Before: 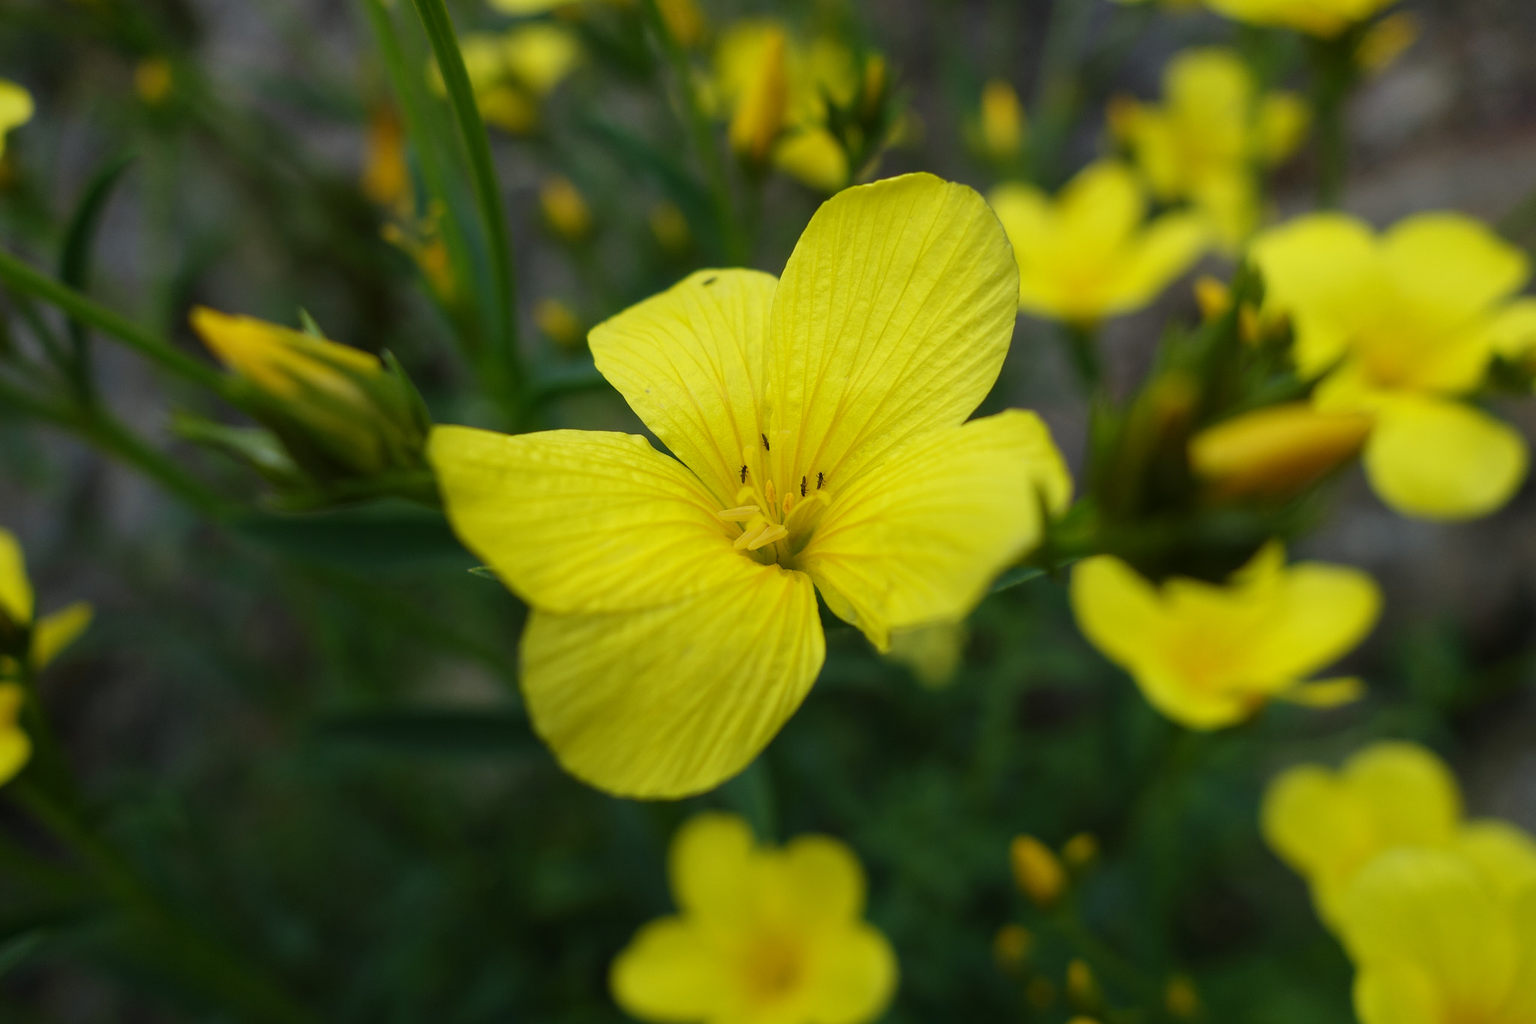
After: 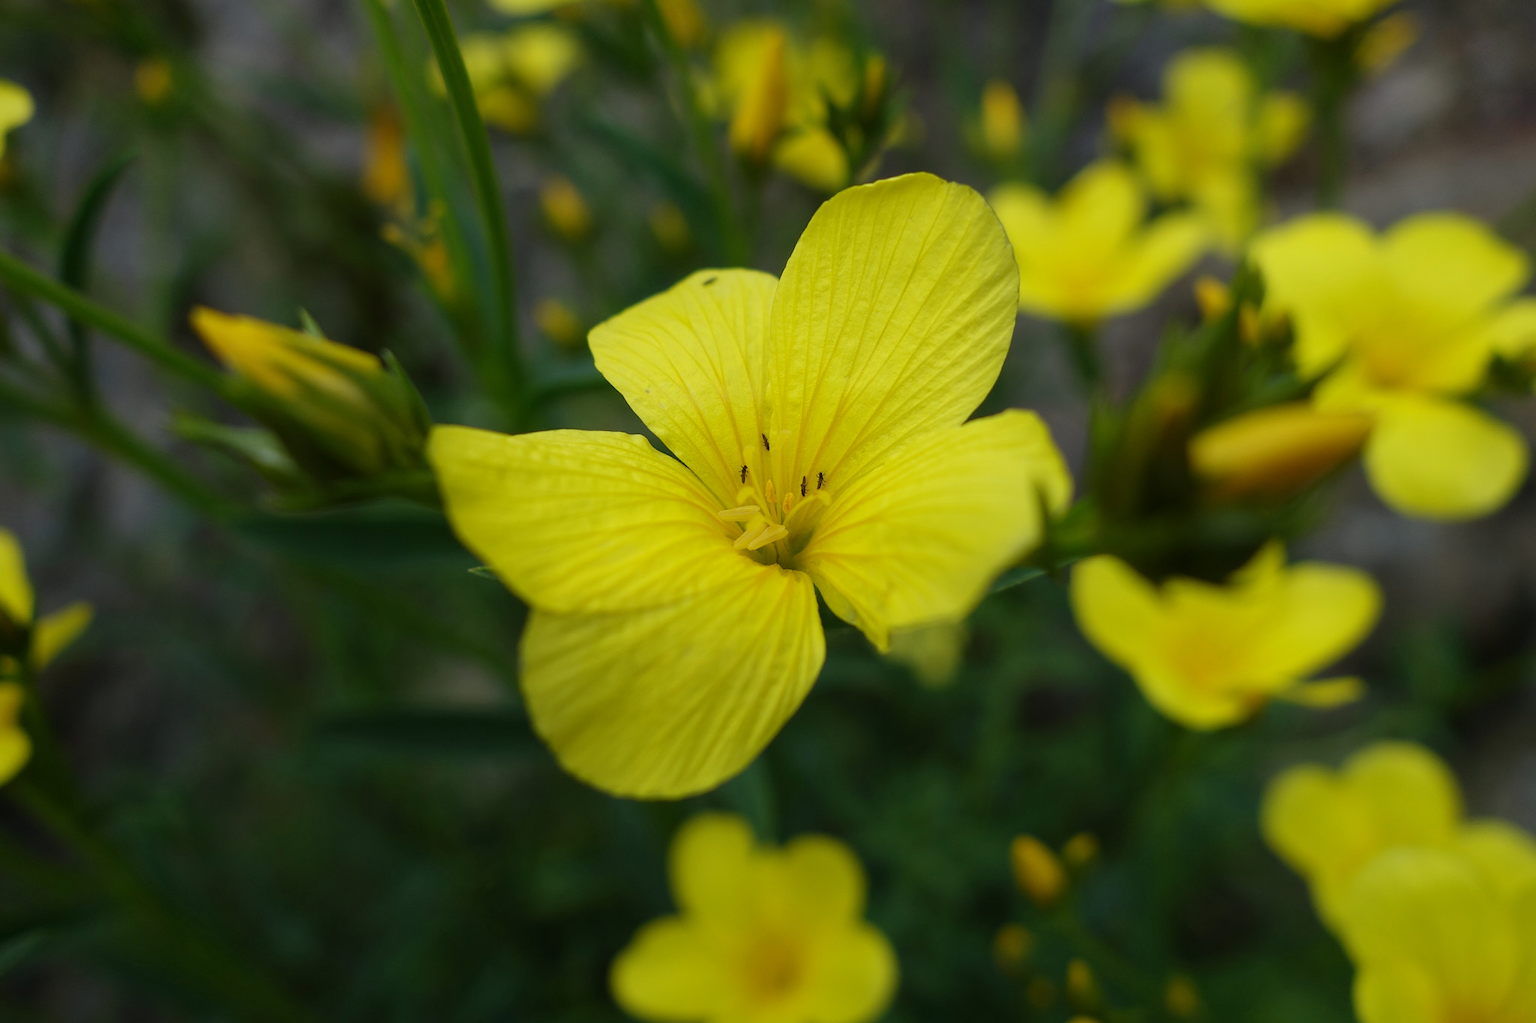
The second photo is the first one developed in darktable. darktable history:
exposure: exposure -0.153 EV, compensate highlight preservation false
tone equalizer: on, module defaults
